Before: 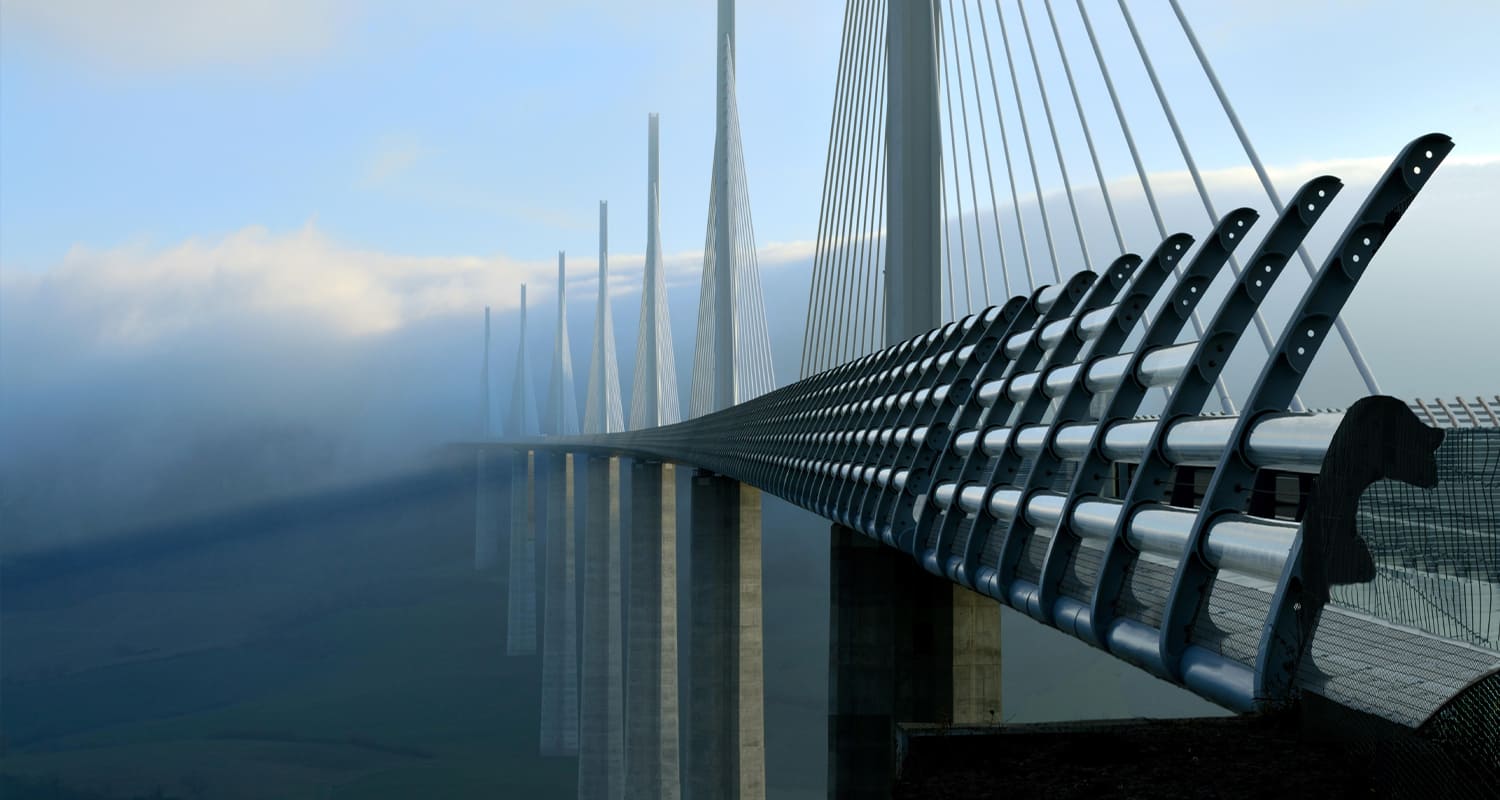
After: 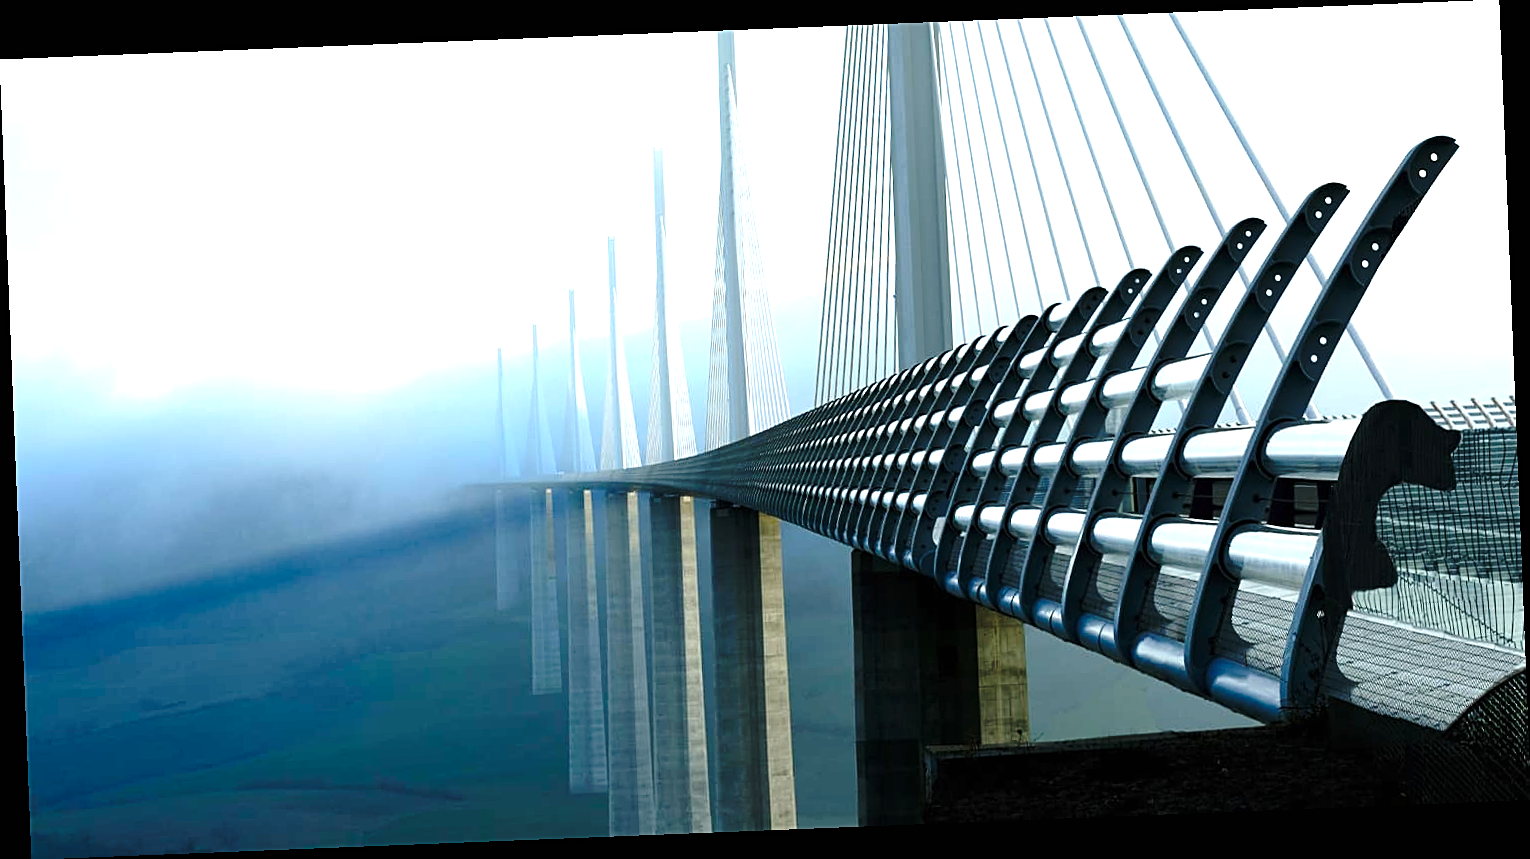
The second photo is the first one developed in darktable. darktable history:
exposure: black level correction 0, exposure 1.379 EV, compensate exposure bias true, compensate highlight preservation false
base curve: curves: ch0 [(0, 0) (0.073, 0.04) (0.157, 0.139) (0.492, 0.492) (0.758, 0.758) (1, 1)], preserve colors none
rotate and perspective: rotation -2.29°, automatic cropping off
sharpen: on, module defaults
